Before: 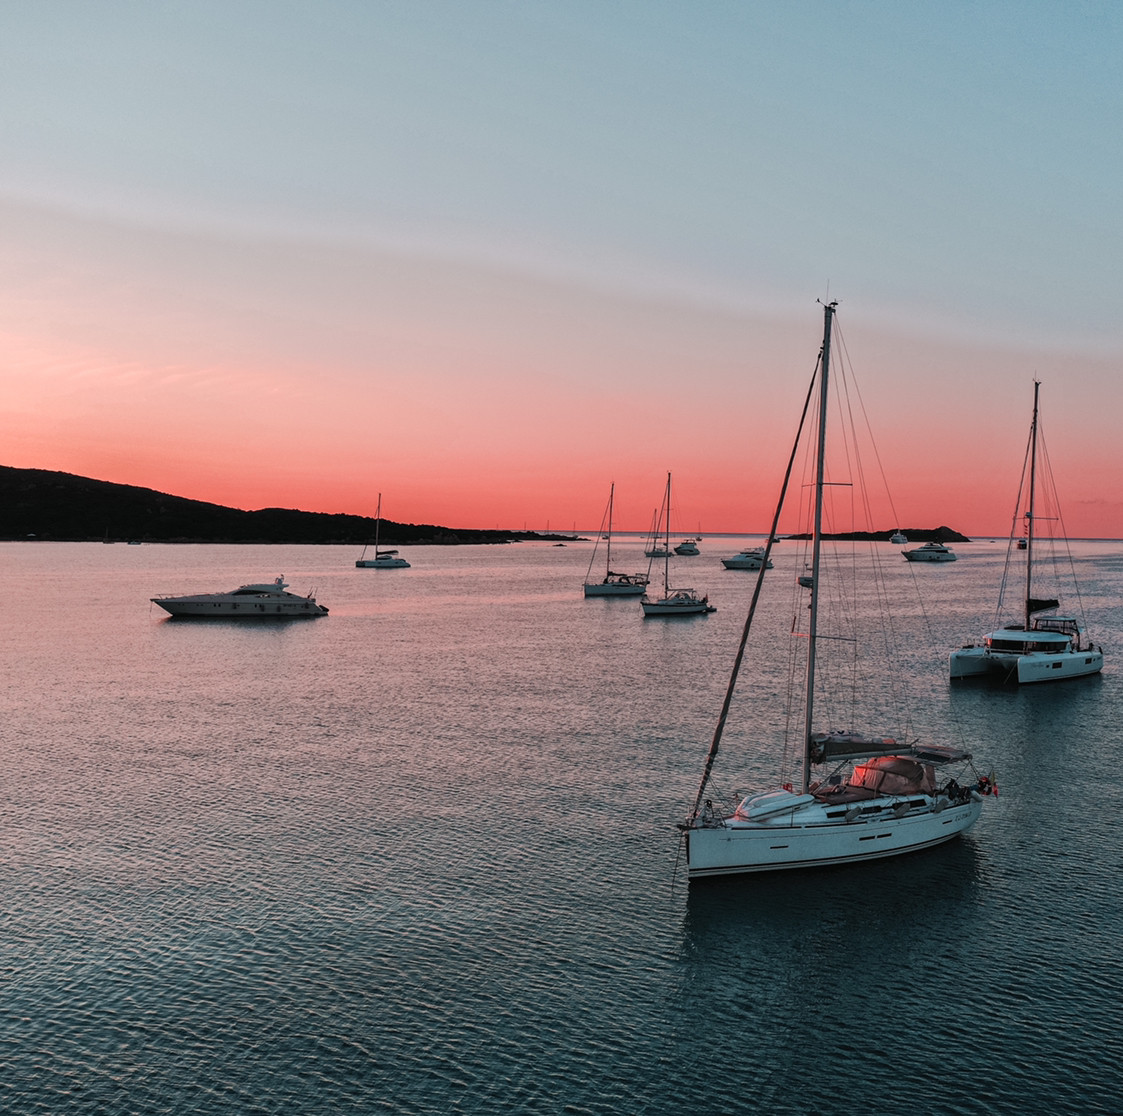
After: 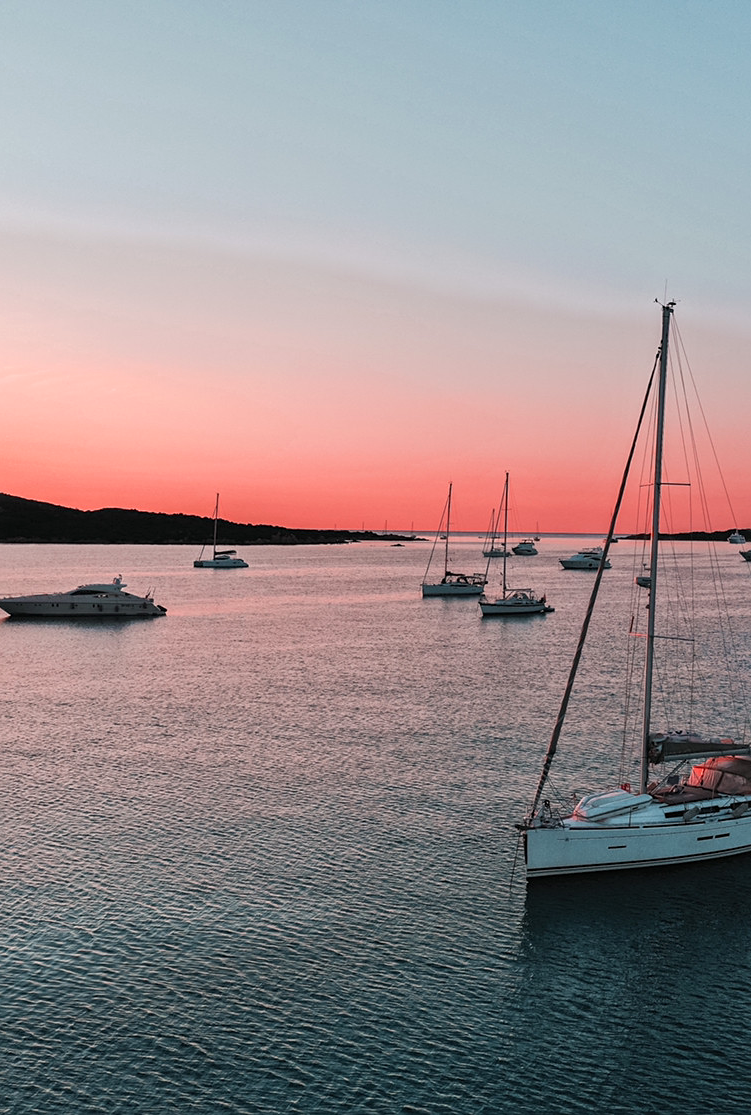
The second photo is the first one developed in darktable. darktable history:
crop and rotate: left 14.44%, right 18.641%
sharpen: amount 0.204
exposure: exposure 0.202 EV, compensate highlight preservation false
